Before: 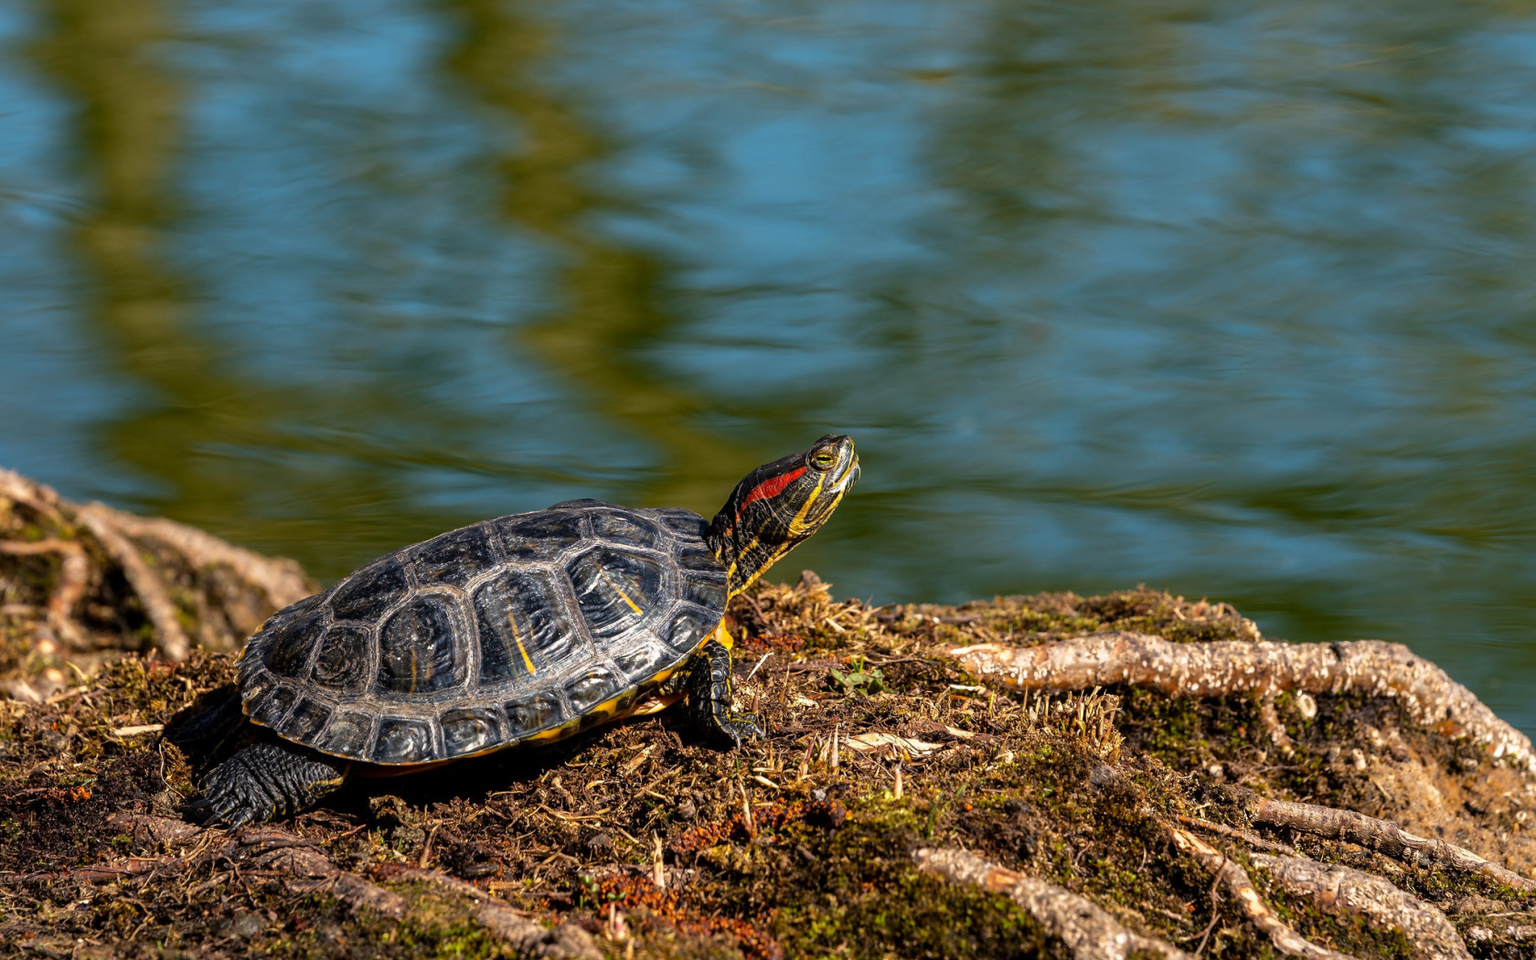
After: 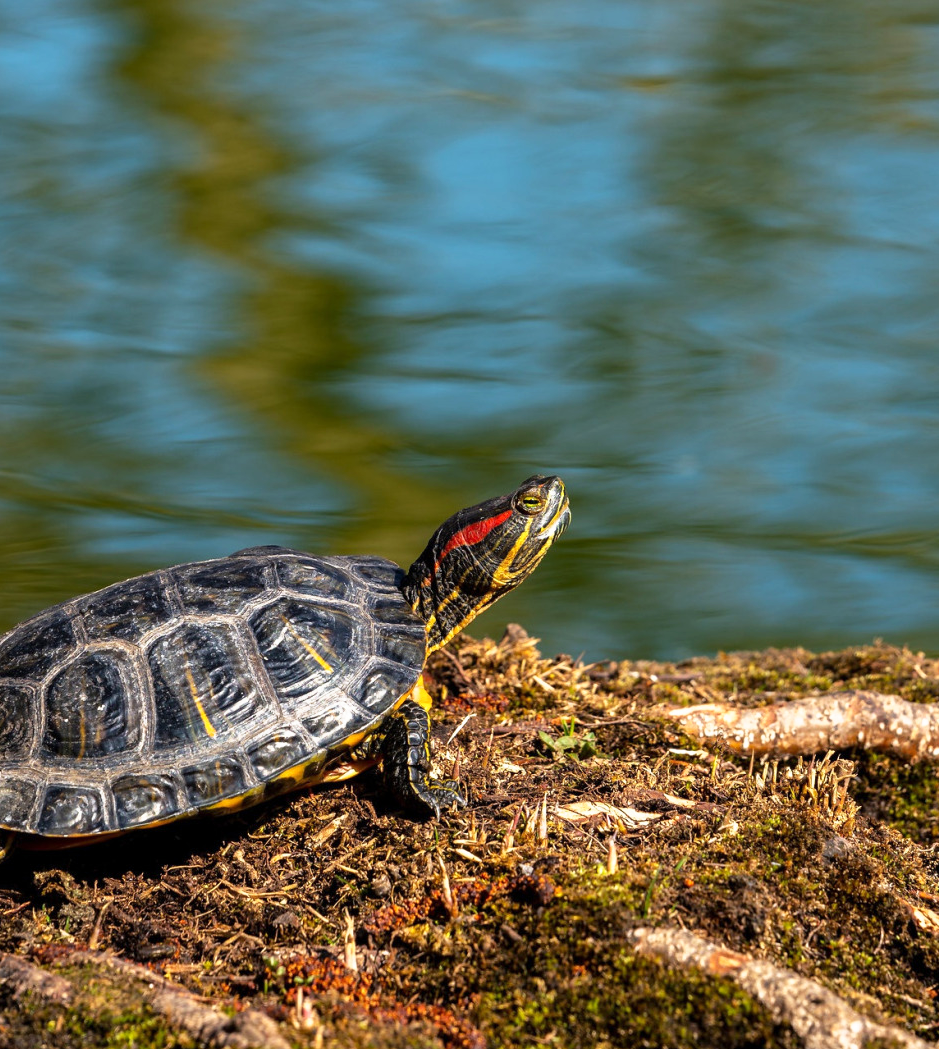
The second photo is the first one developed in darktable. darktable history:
crop: left 22.06%, right 22.045%, bottom 0.015%
base curve: curves: ch0 [(0, 0) (0.688, 0.865) (1, 1)], preserve colors none
color calibration: illuminant same as pipeline (D50), adaptation XYZ, x 0.346, y 0.357, temperature 5006.73 K
